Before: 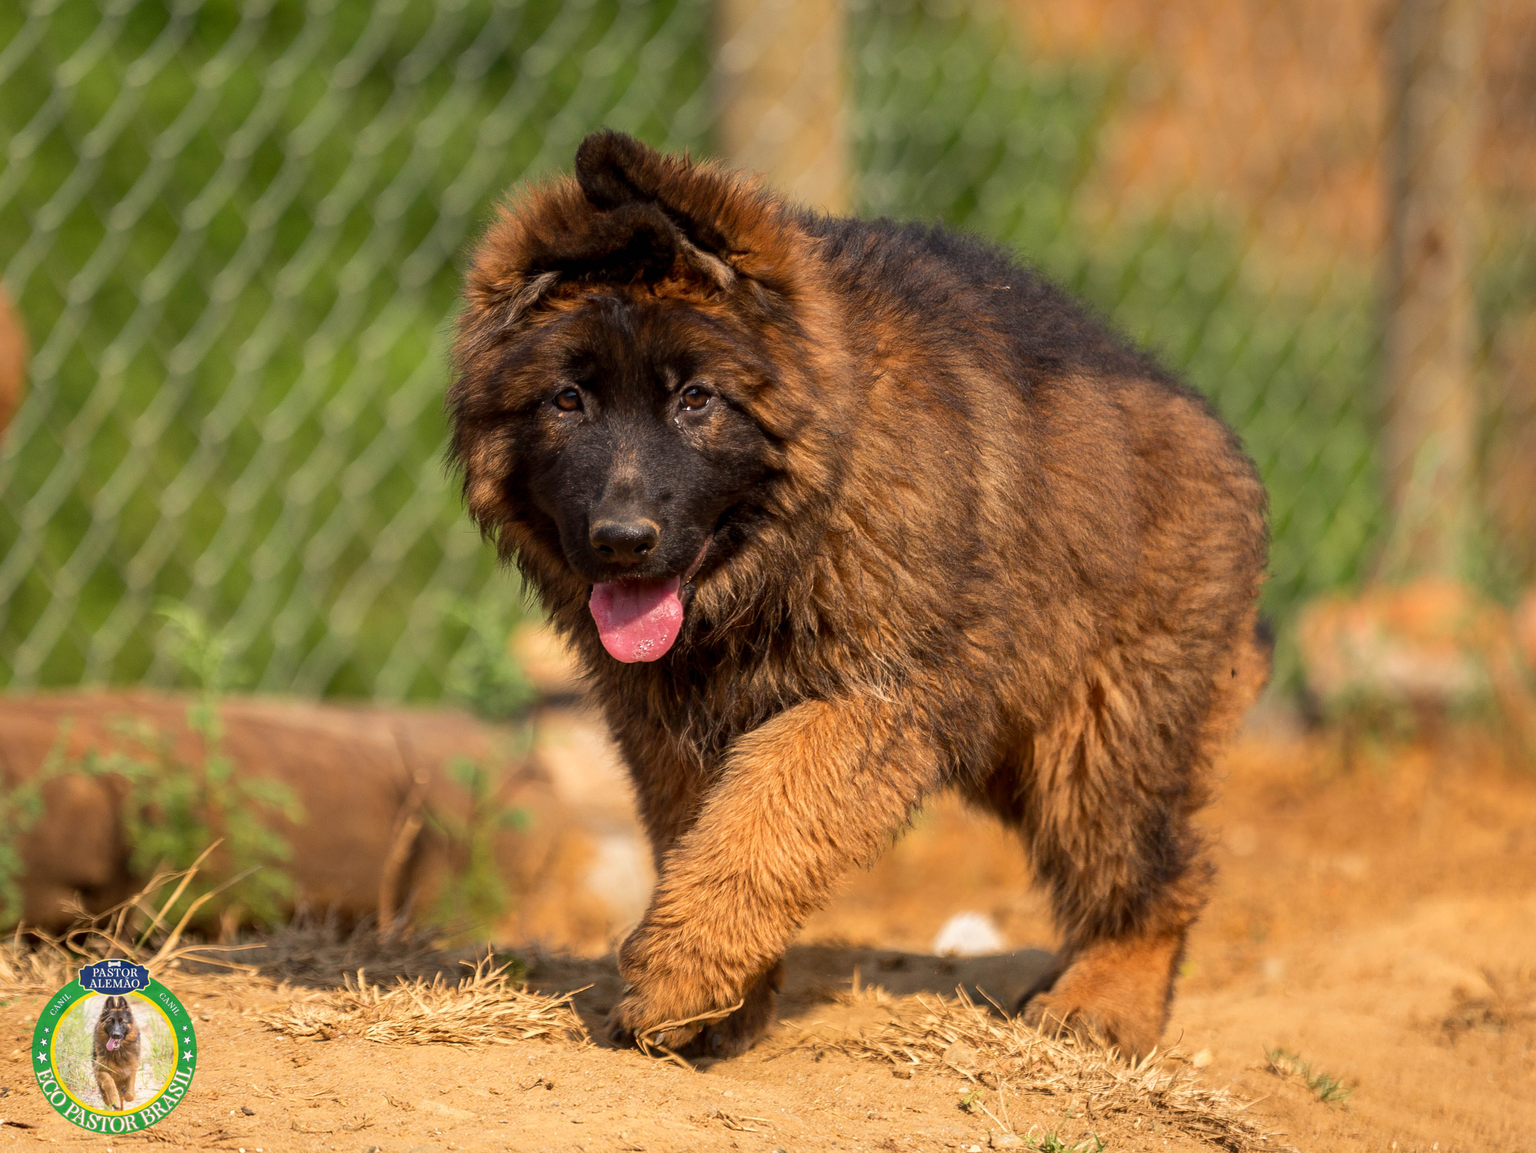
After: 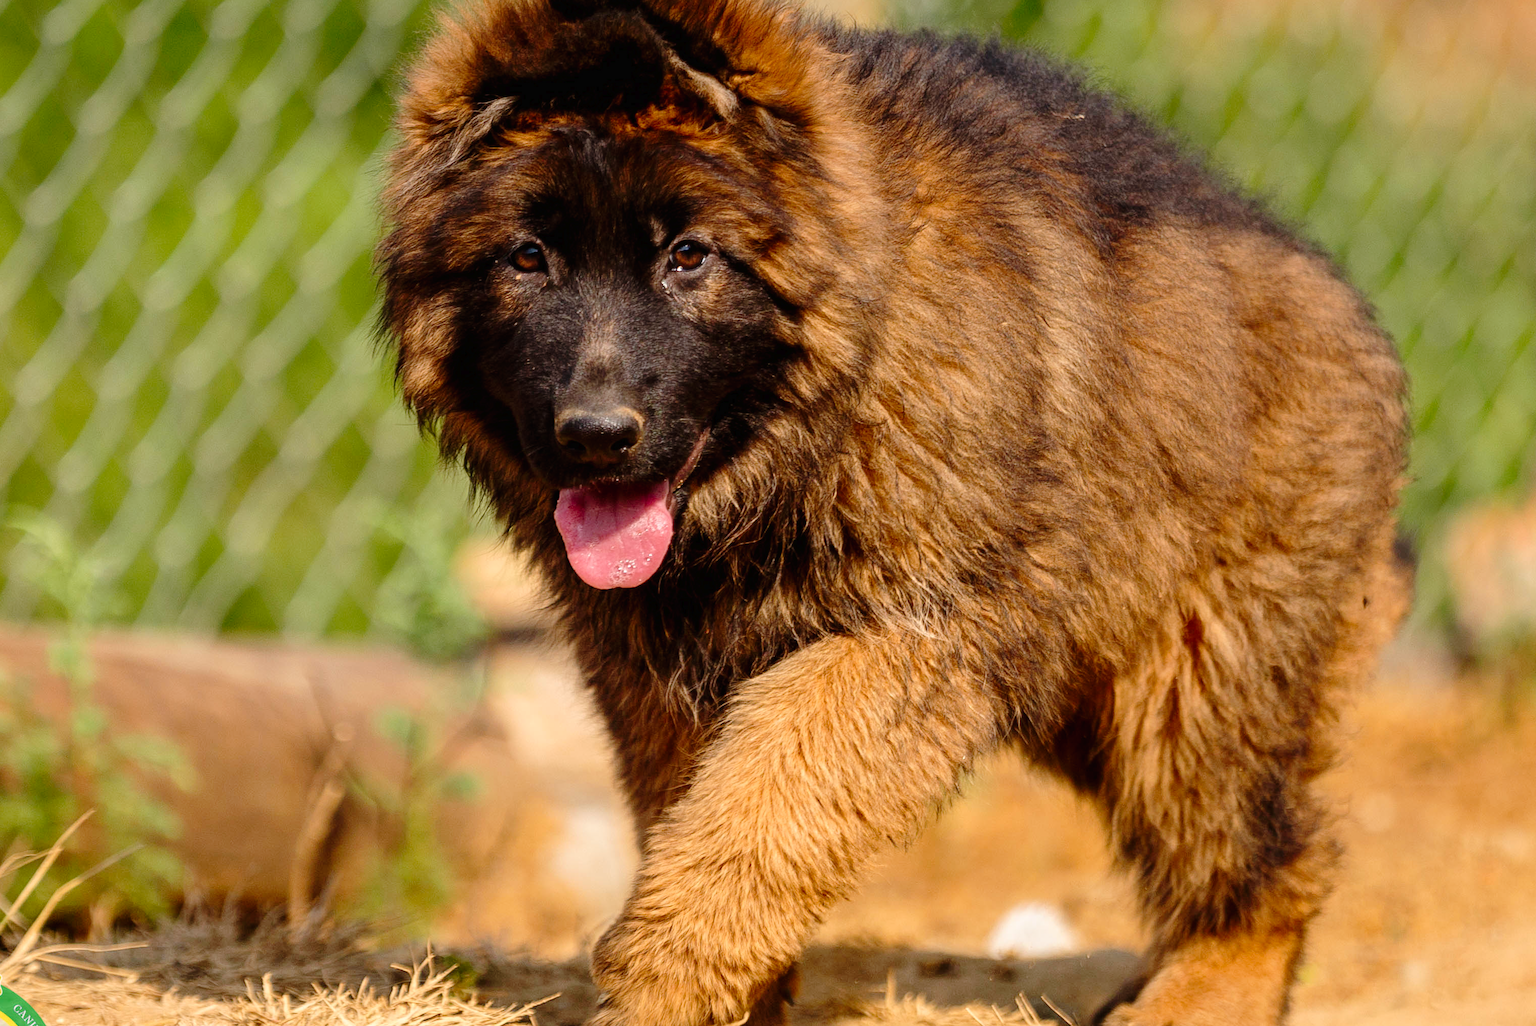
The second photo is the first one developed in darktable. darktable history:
tone curve: curves: ch0 [(0, 0) (0.003, 0.01) (0.011, 0.01) (0.025, 0.011) (0.044, 0.019) (0.069, 0.032) (0.1, 0.054) (0.136, 0.088) (0.177, 0.138) (0.224, 0.214) (0.277, 0.297) (0.335, 0.391) (0.399, 0.469) (0.468, 0.551) (0.543, 0.622) (0.623, 0.699) (0.709, 0.775) (0.801, 0.85) (0.898, 0.929) (1, 1)], preserve colors none
crop: left 9.712%, top 16.928%, right 10.845%, bottom 12.332%
